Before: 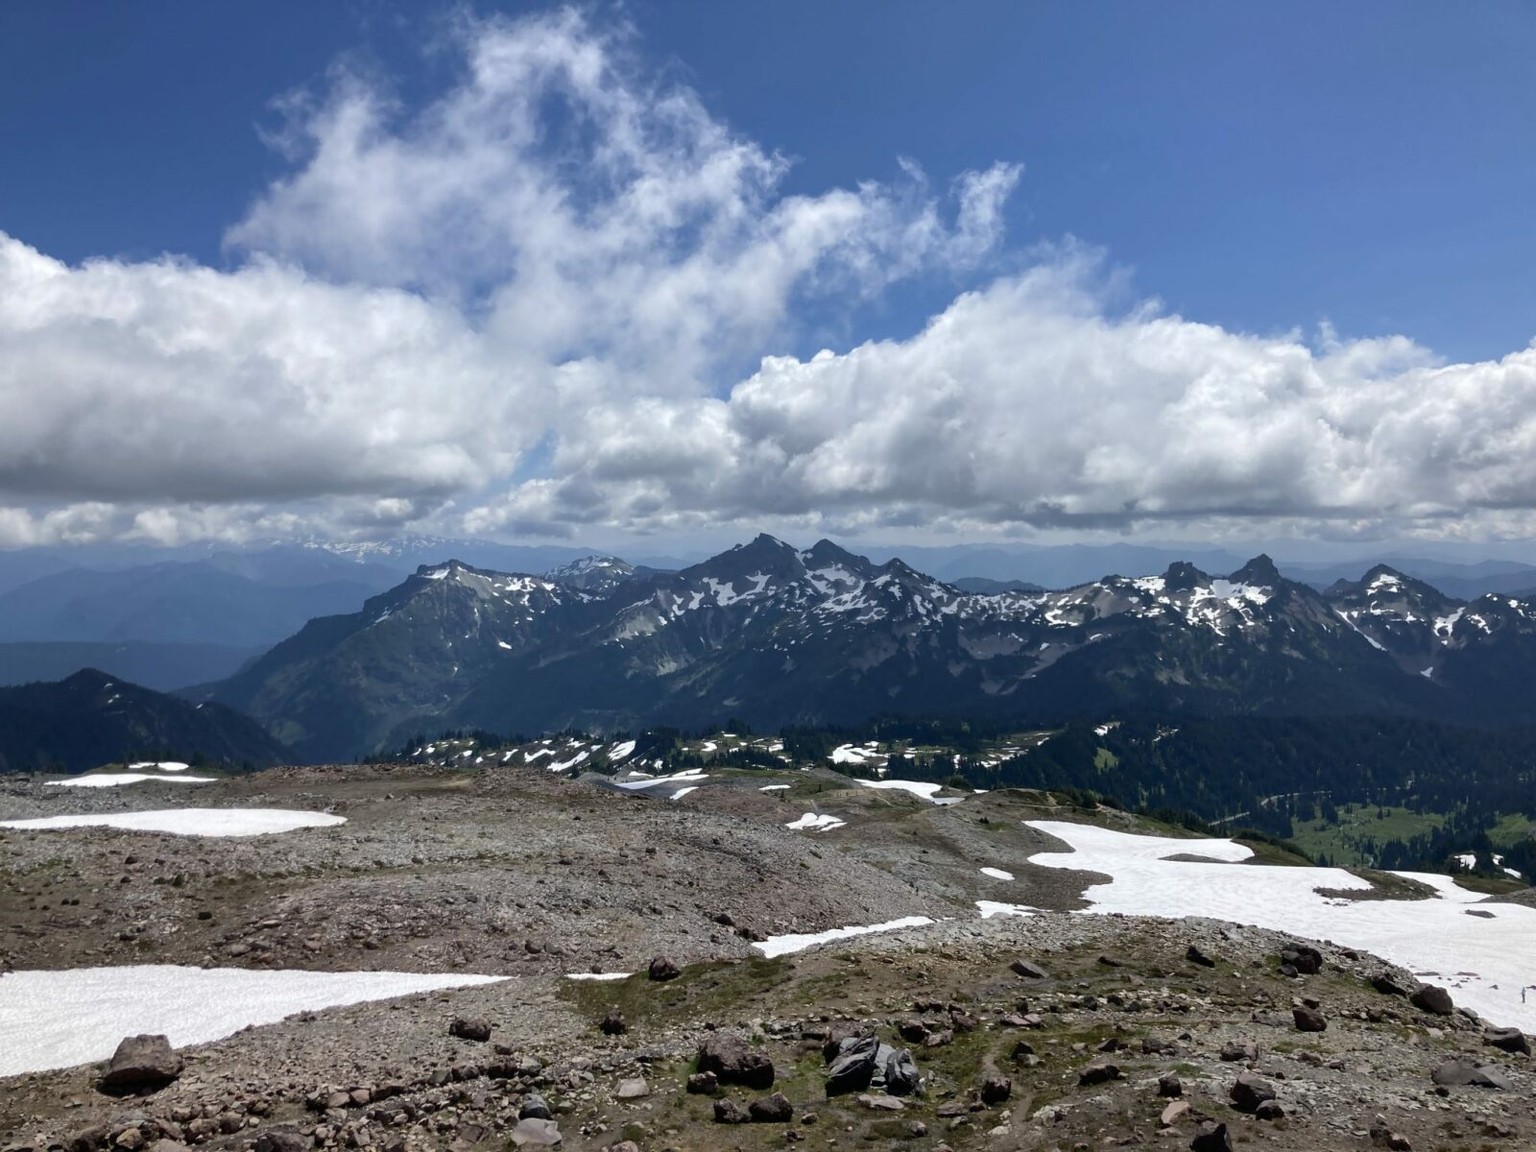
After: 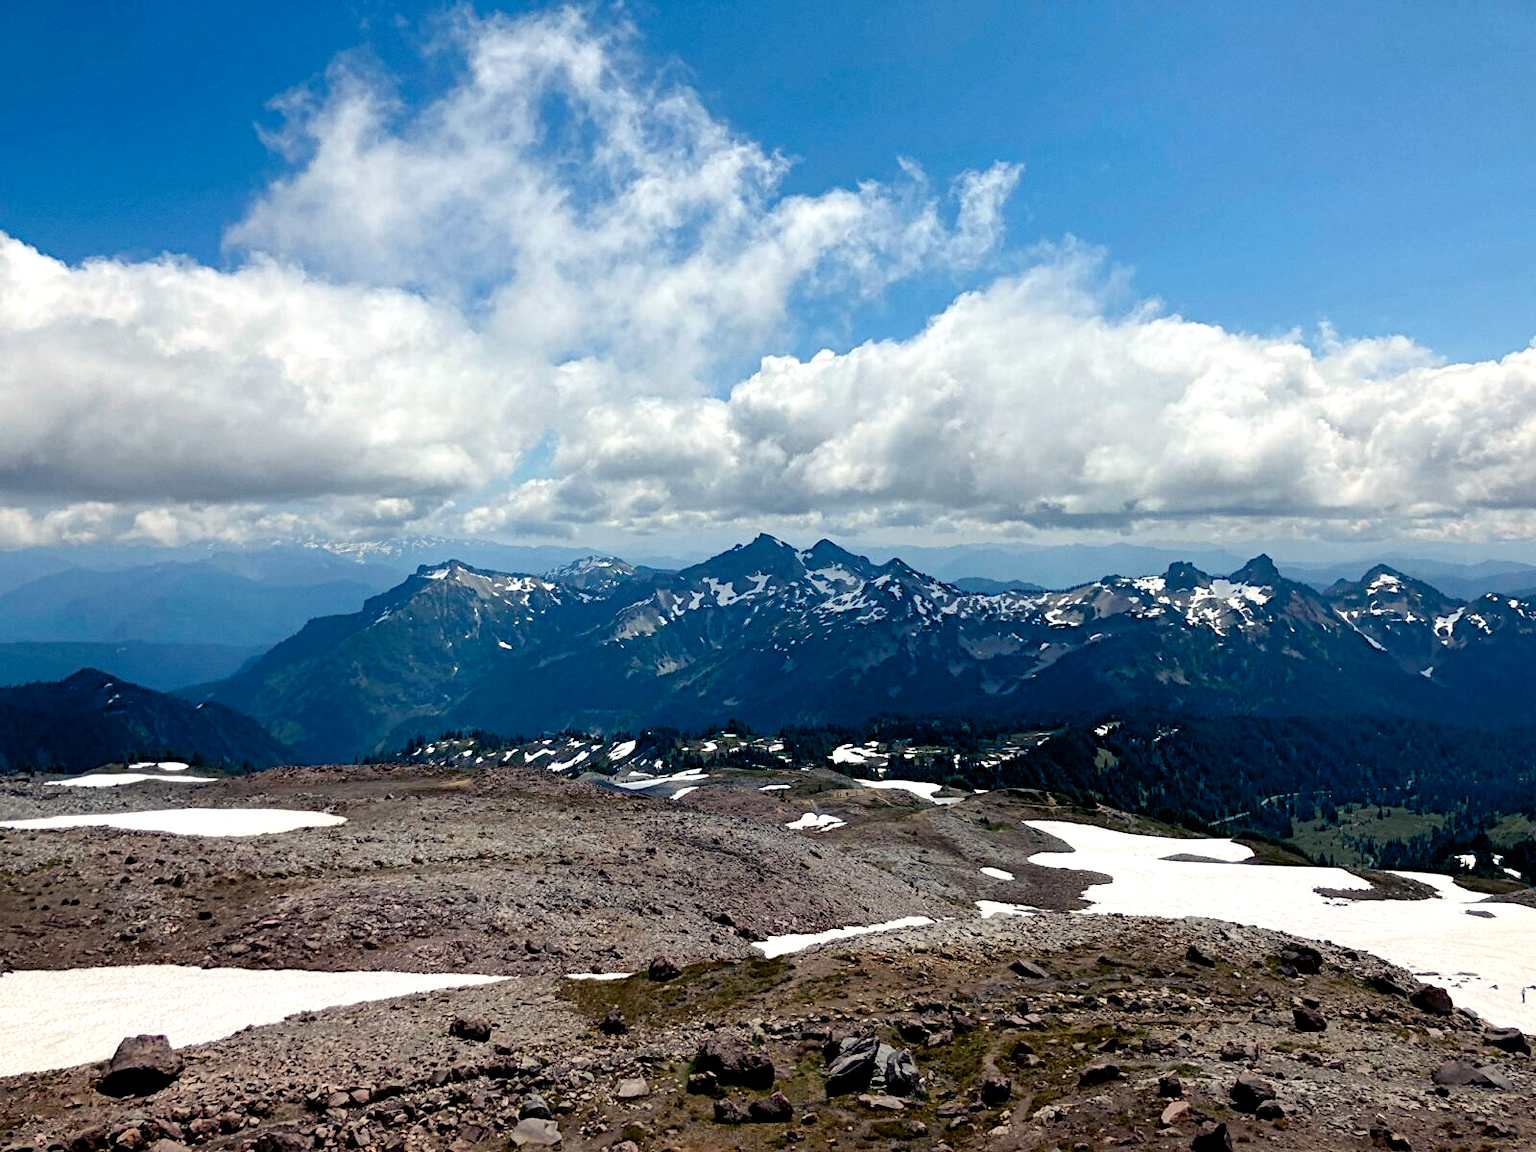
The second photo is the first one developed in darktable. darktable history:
haze removal: strength -0.05
contrast equalizer "negative clarity": octaves 7, y [[0.6 ×6], [0.55 ×6], [0 ×6], [0 ×6], [0 ×6]], mix -0.3
diffuse or sharpen "bloom 20%": radius span 32, 1st order speed 50%, 2nd order speed 50%, 3rd order speed 50%, 4th order speed 50% | blend: blend mode normal, opacity 20%; mask: uniform (no mask)
diffuse or sharpen "_builtin_sharpen demosaicing | AA filter": edge sensitivity 1, 1st order anisotropy 100%, 2nd order anisotropy 100%, 3rd order anisotropy 100%, 4th order anisotropy 100%, 1st order speed -25%, 2nd order speed -25%, 3rd order speed -25%, 4th order speed -25%
tone equalizer "_builtin_contrast tone curve | soft": -8 EV -0.417 EV, -7 EV -0.389 EV, -6 EV -0.333 EV, -5 EV -0.222 EV, -3 EV 0.222 EV, -2 EV 0.333 EV, -1 EV 0.389 EV, +0 EV 0.417 EV, edges refinement/feathering 500, mask exposure compensation -1.57 EV, preserve details no
color balance rgb "creative | pacific": shadows lift › chroma 3%, shadows lift › hue 280.8°, power › hue 330°, highlights gain › chroma 3%, highlights gain › hue 75.6°, global offset › luminance -1%, perceptual saturation grading › global saturation 20%, perceptual saturation grading › highlights -25%, perceptual saturation grading › shadows 50%, global vibrance 20%
color equalizer "creative | pacific": saturation › orange 1.03, saturation › yellow 0.883, saturation › green 0.883, saturation › blue 1.08, saturation › magenta 1.05, hue › orange -4.88, hue › green 8.78, brightness › red 1.06, brightness › orange 1.08, brightness › yellow 0.916, brightness › green 0.916, brightness › cyan 1.04, brightness › blue 1.12, brightness › magenta 1.07
rgb primaries "creative | pacific": red hue -0.042, red purity 1.1, green hue 0.047, green purity 1.12, blue hue -0.089, blue purity 0.88
grain: coarseness 0.09 ISO, strength 10% | blend: blend mode normal, opacity 100%; mask: uniform (no mask)
